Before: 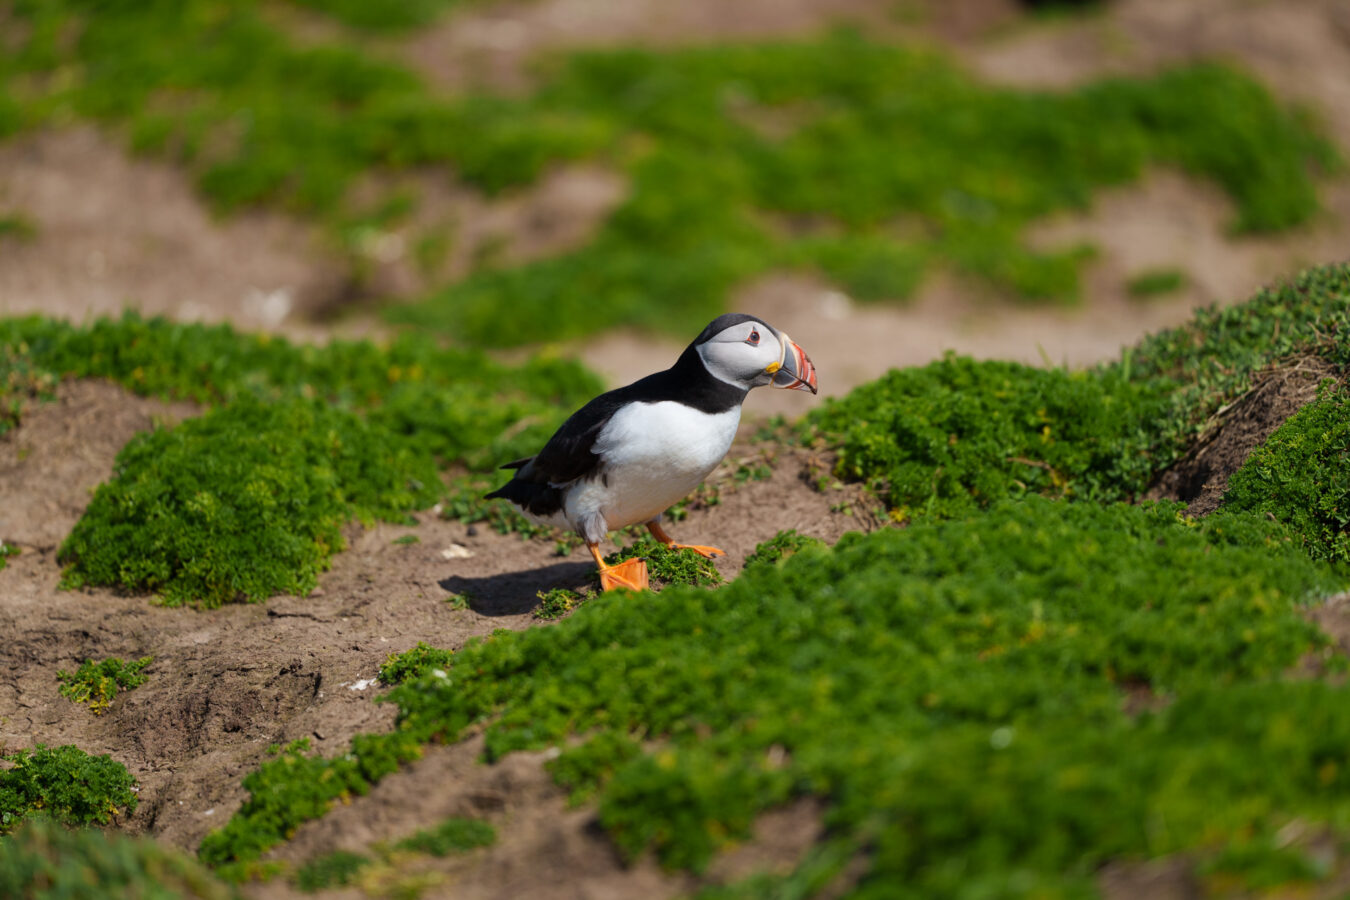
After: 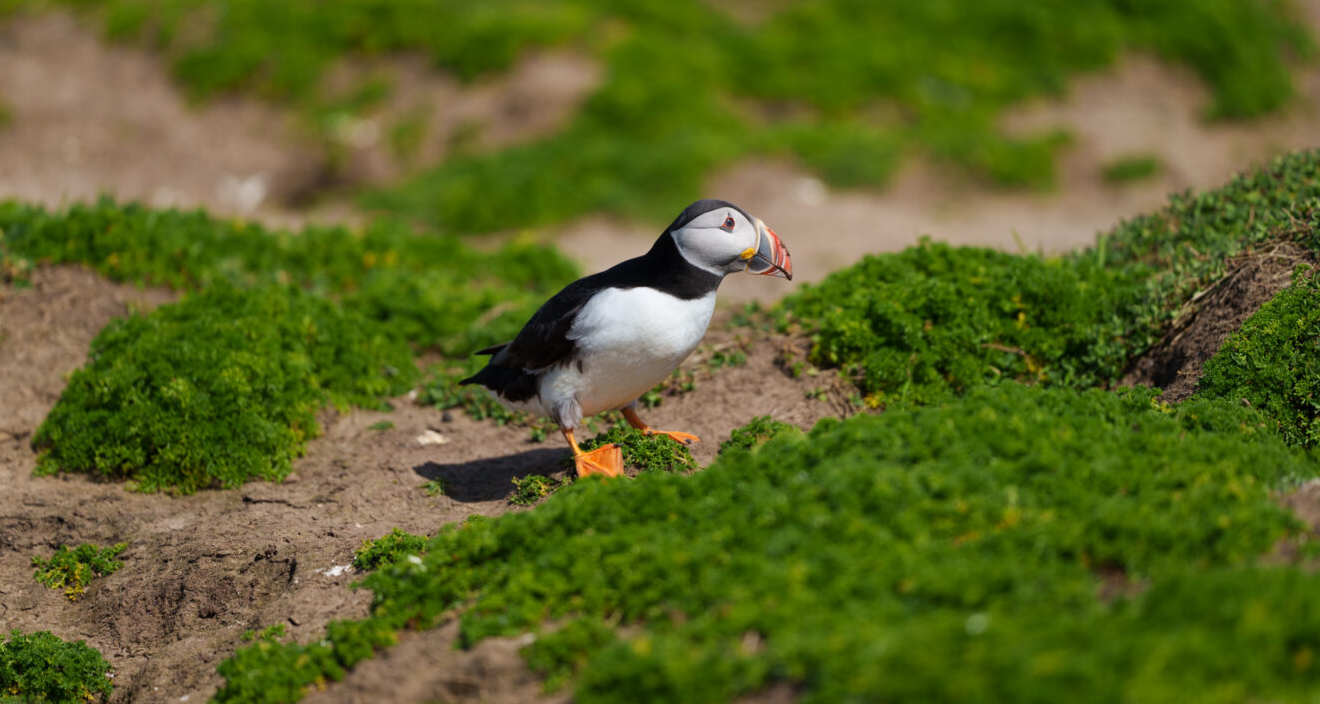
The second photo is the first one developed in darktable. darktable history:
crop and rotate: left 1.909%, top 12.694%, right 0.256%, bottom 9.02%
